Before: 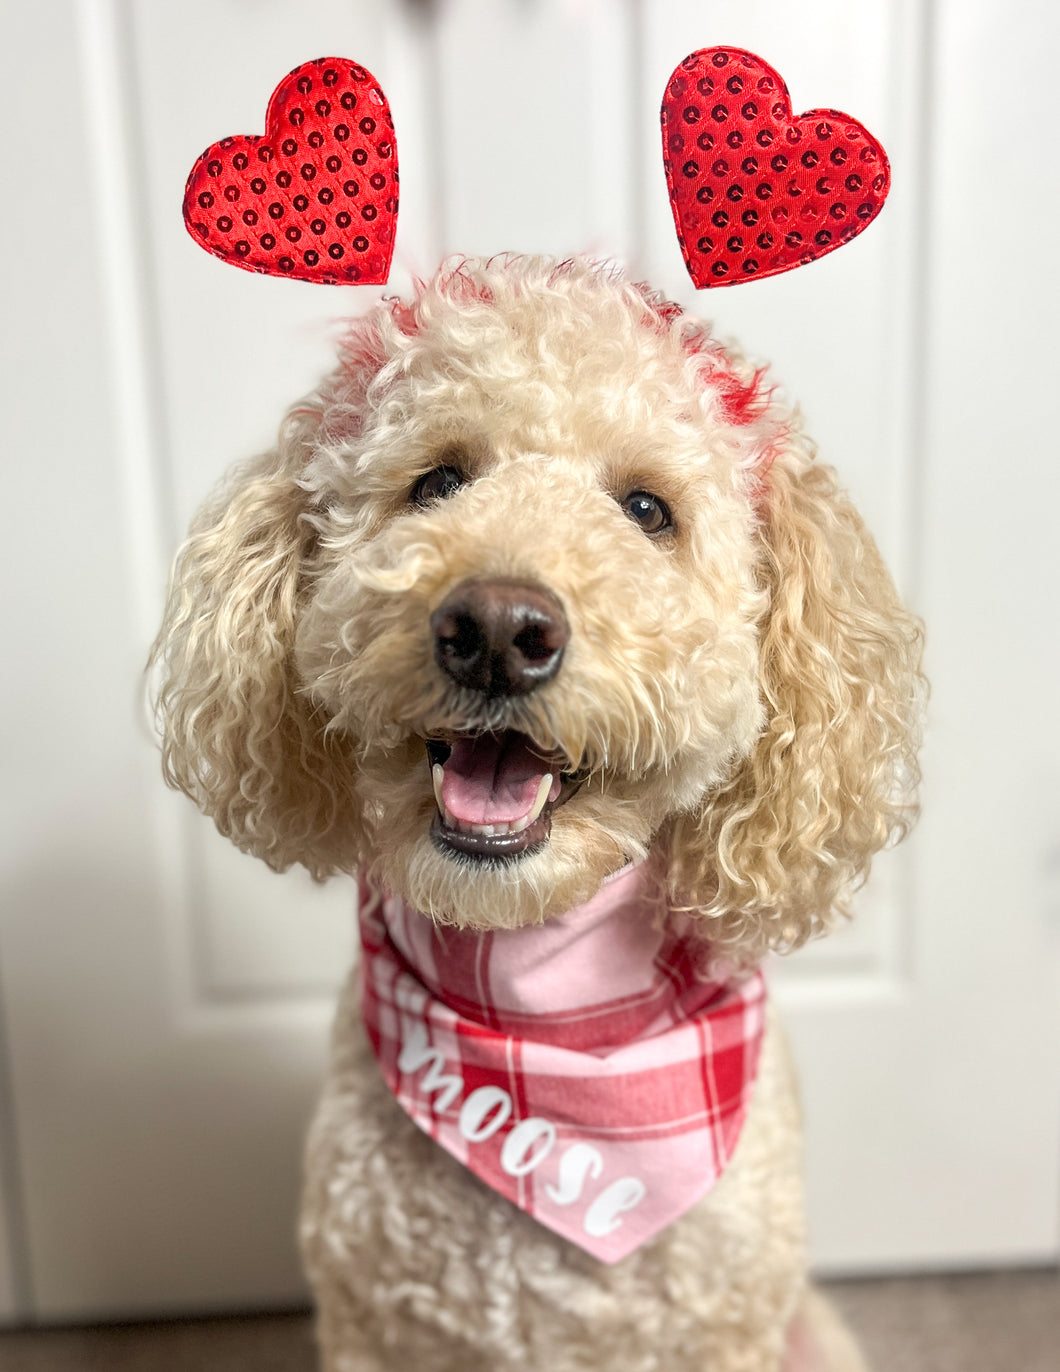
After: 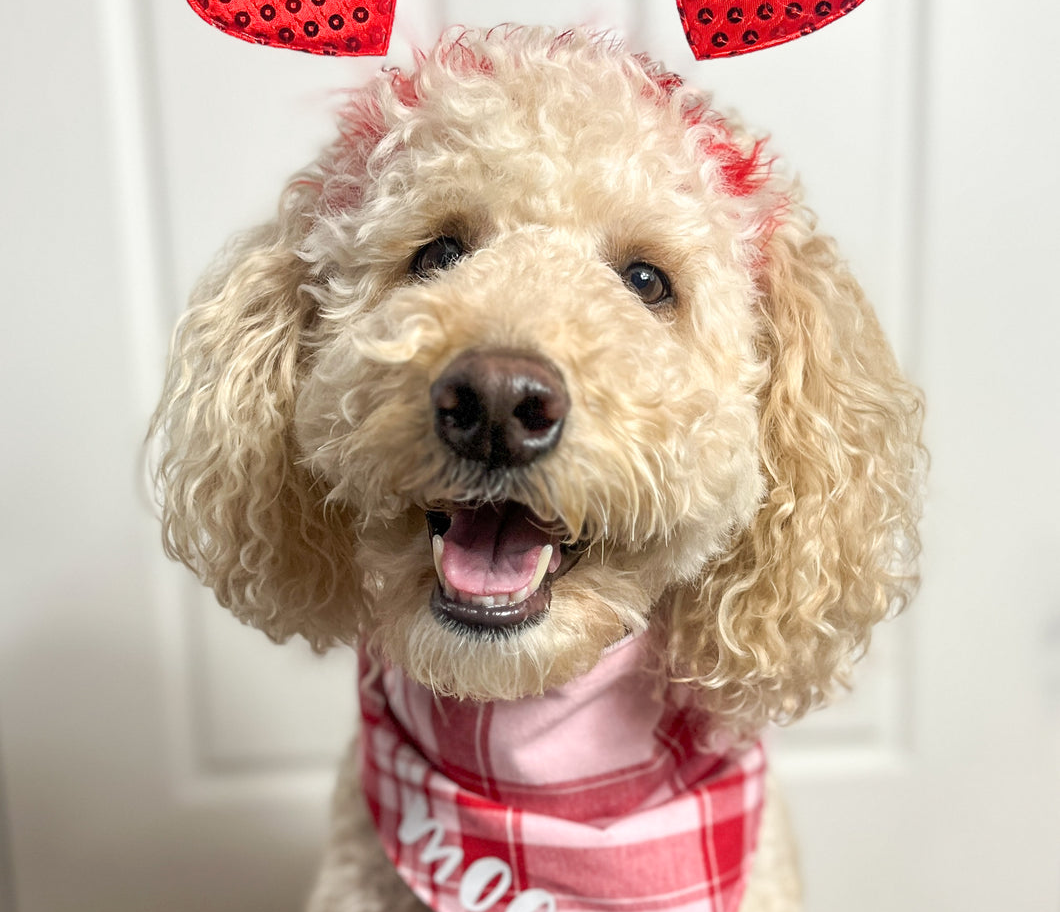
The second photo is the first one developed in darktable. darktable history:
crop: top 16.727%, bottom 16.727%
tone equalizer: on, module defaults
